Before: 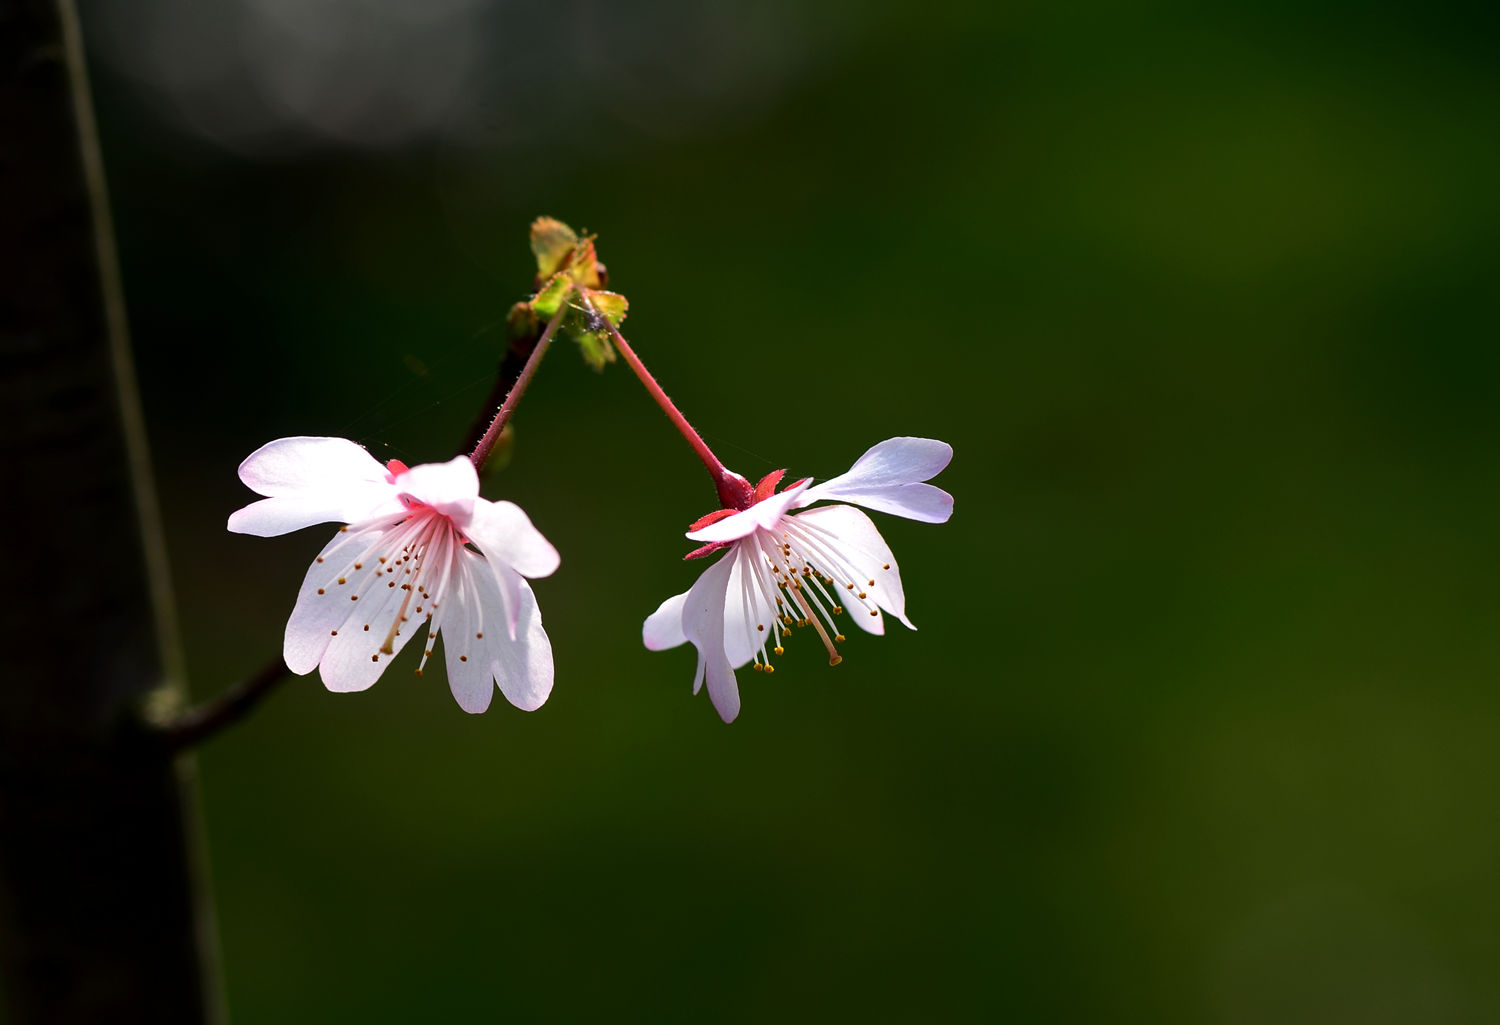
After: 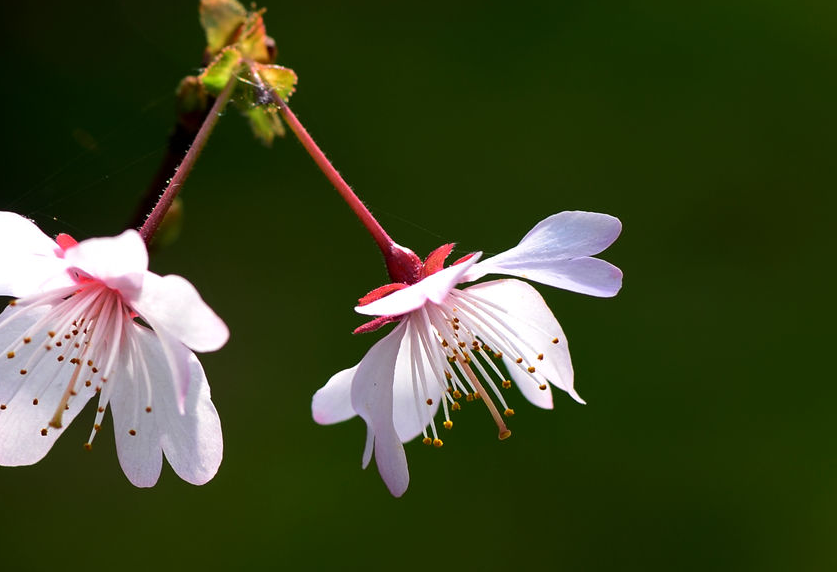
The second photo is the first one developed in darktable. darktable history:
crop and rotate: left 22.13%, top 22.054%, right 22.026%, bottom 22.102%
tone equalizer: on, module defaults
